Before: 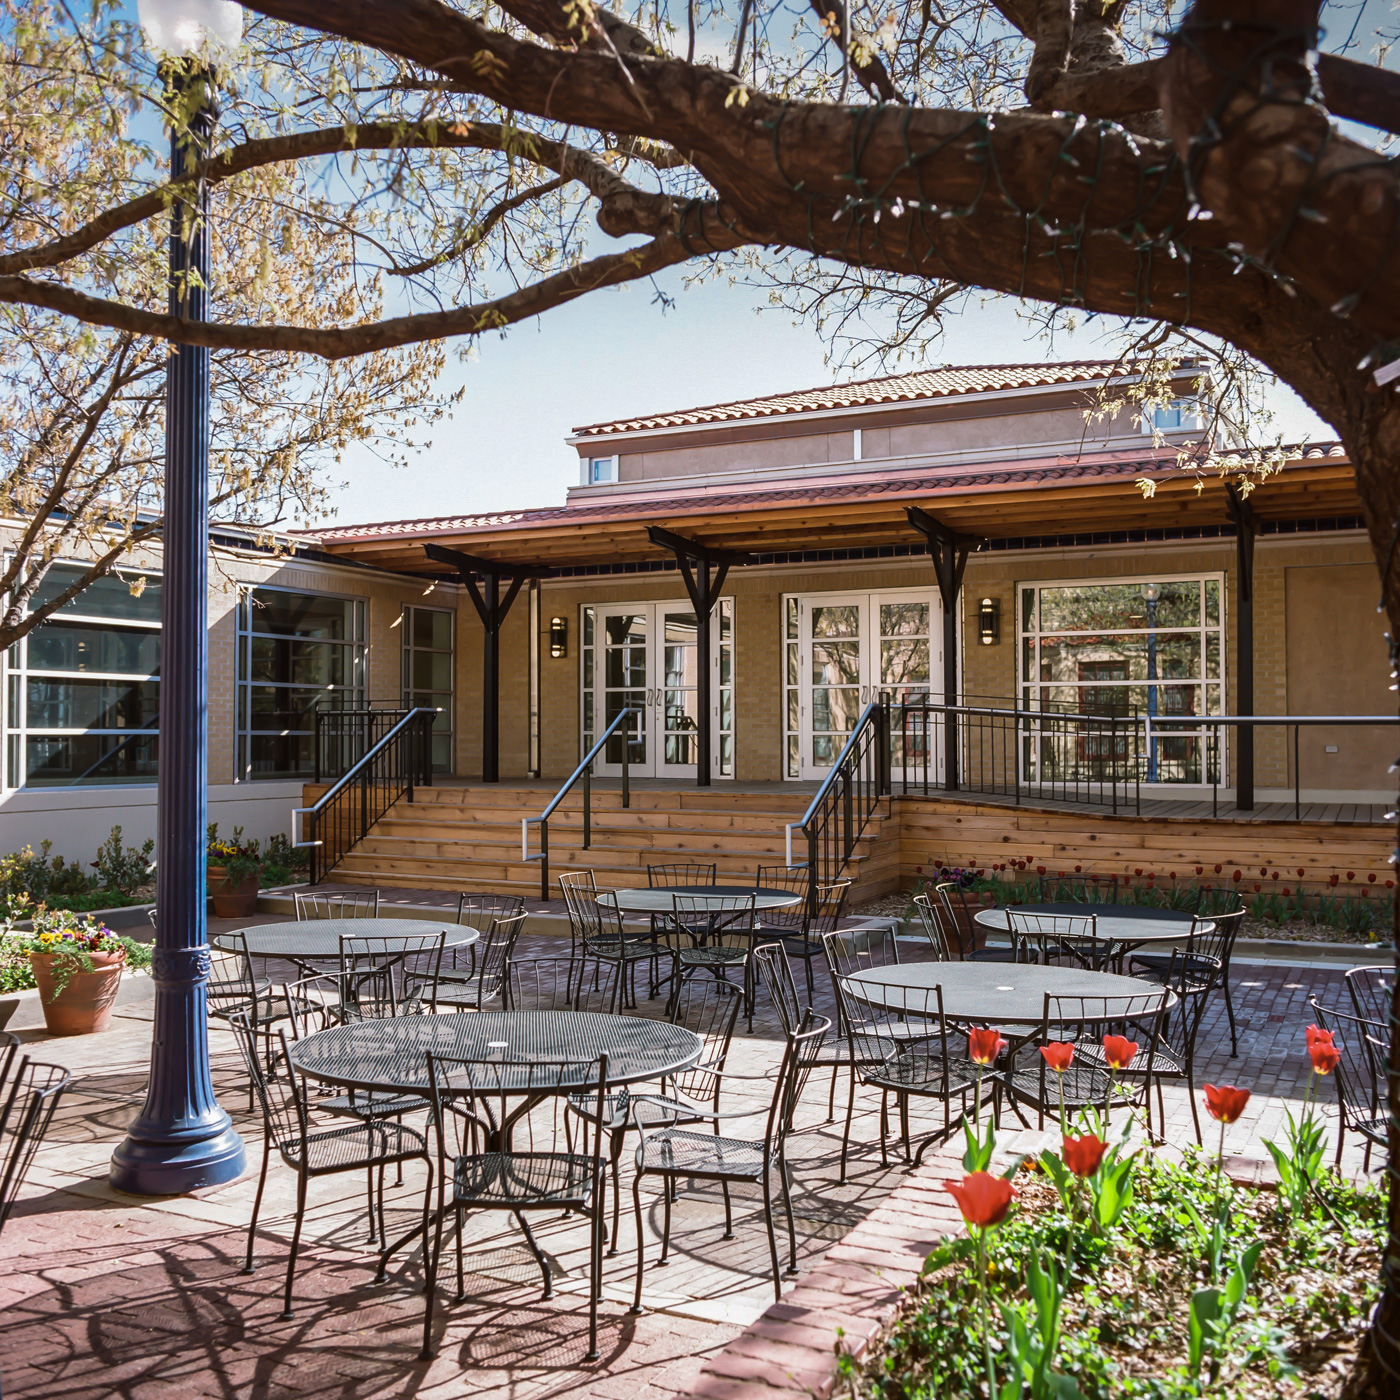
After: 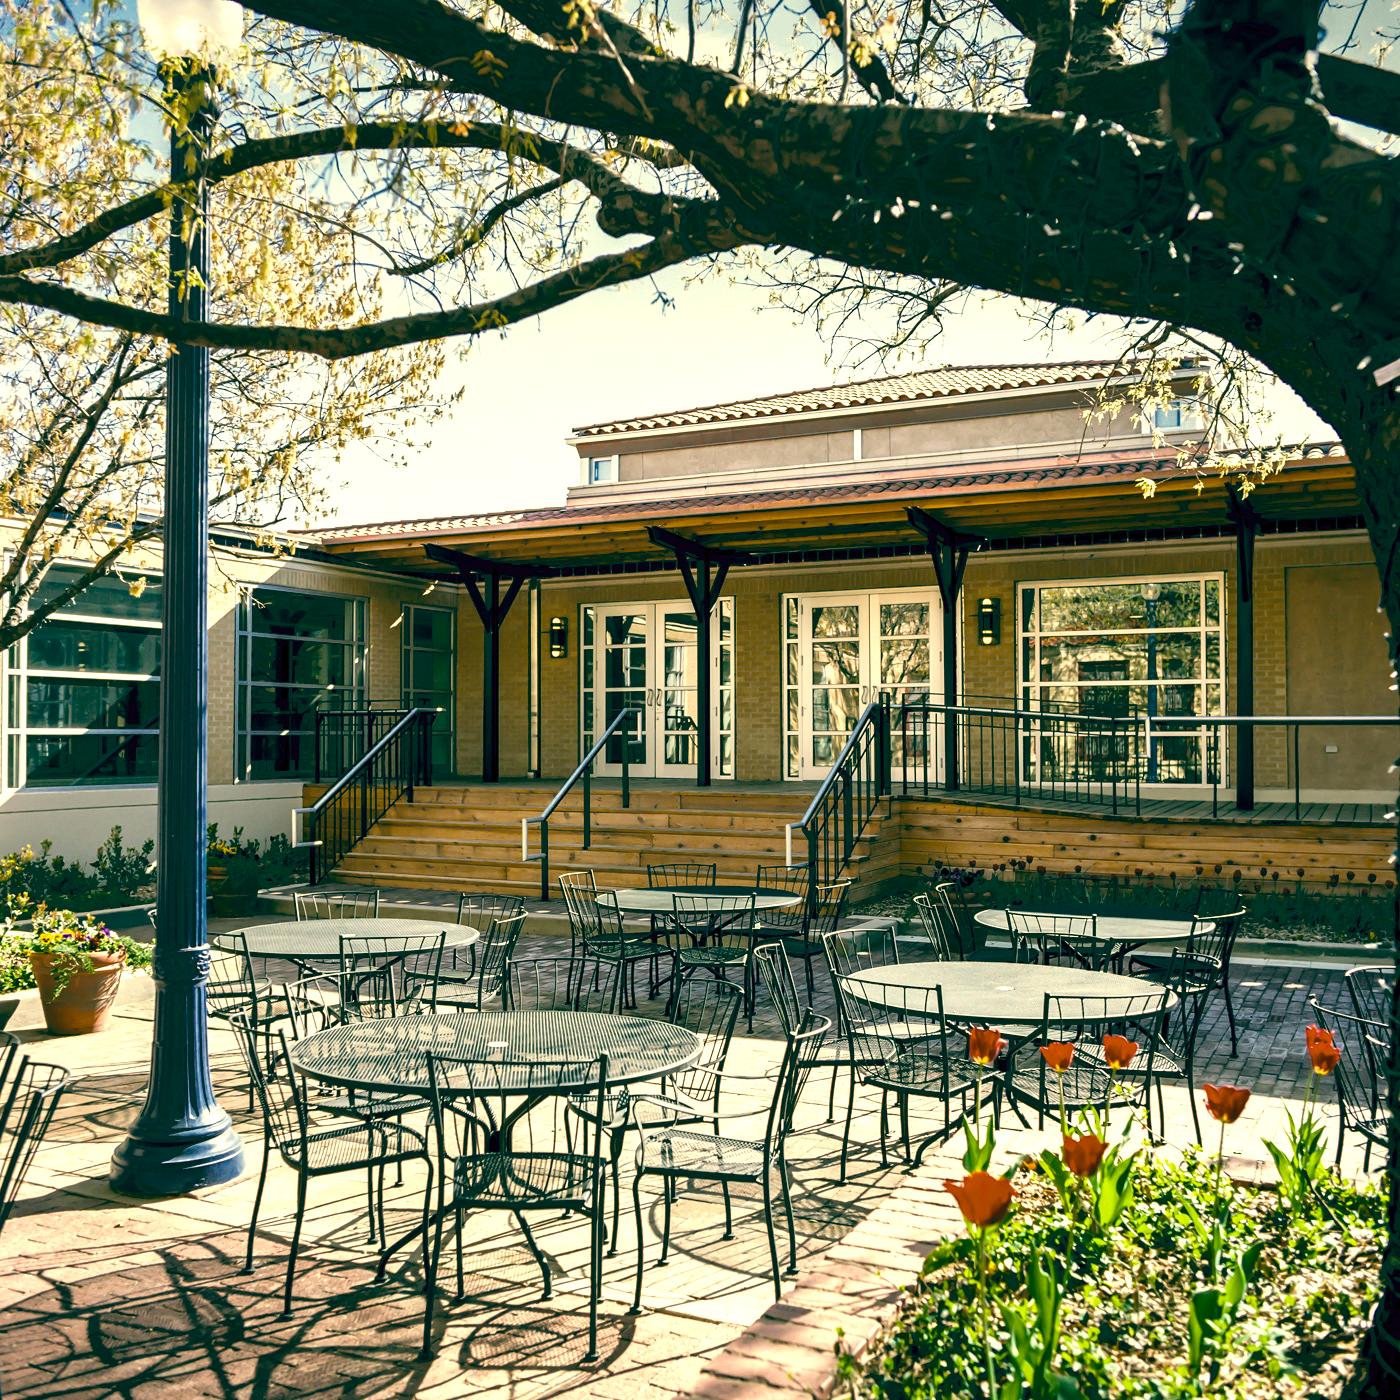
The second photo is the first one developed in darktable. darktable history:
exposure: black level correction 0, exposure 0.699 EV, compensate highlight preservation false
contrast brightness saturation: contrast 0.104, saturation -0.37
color correction: highlights a* 2.38, highlights b* 23.4
color balance rgb: power › luminance -3.588%, power › chroma 0.548%, power › hue 41.79°, global offset › luminance -0.552%, global offset › chroma 0.906%, global offset › hue 175.67°, linear chroma grading › global chroma 15.056%, perceptual saturation grading › global saturation 24.947%, saturation formula JzAzBz (2021)
